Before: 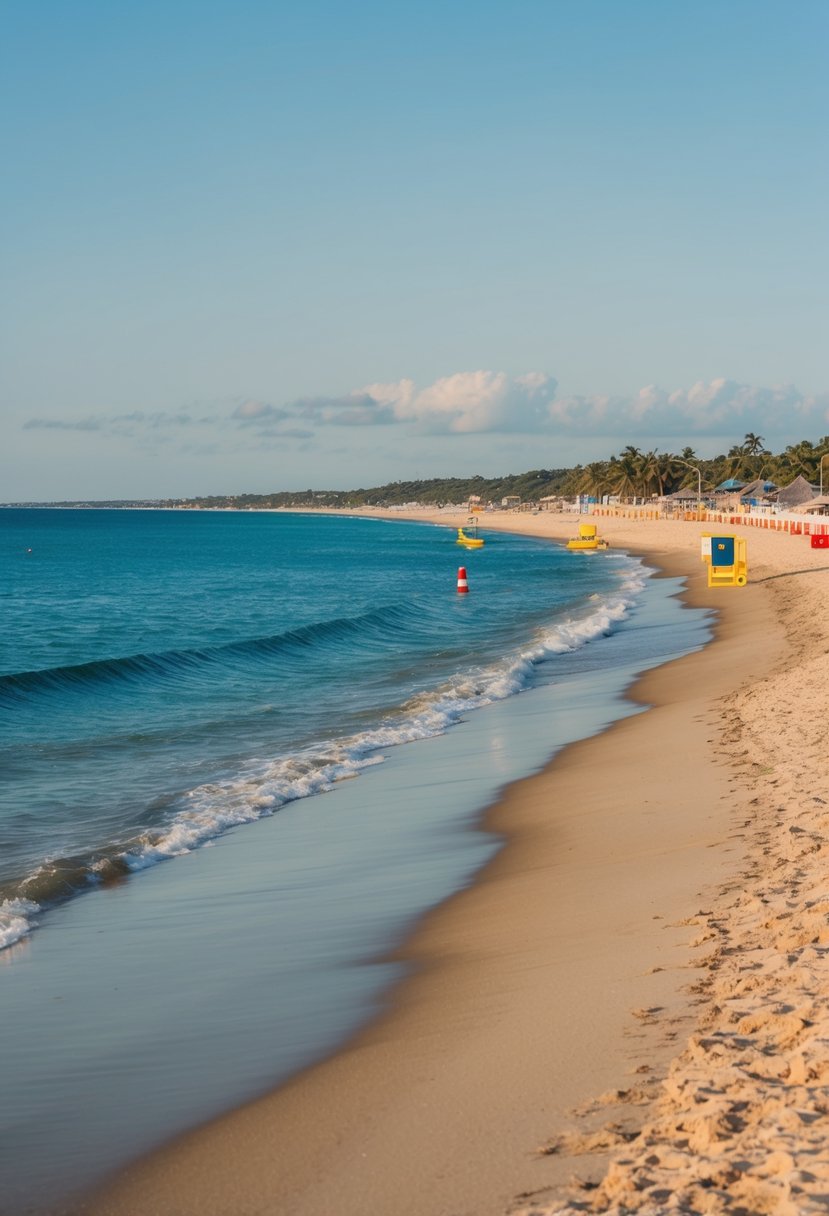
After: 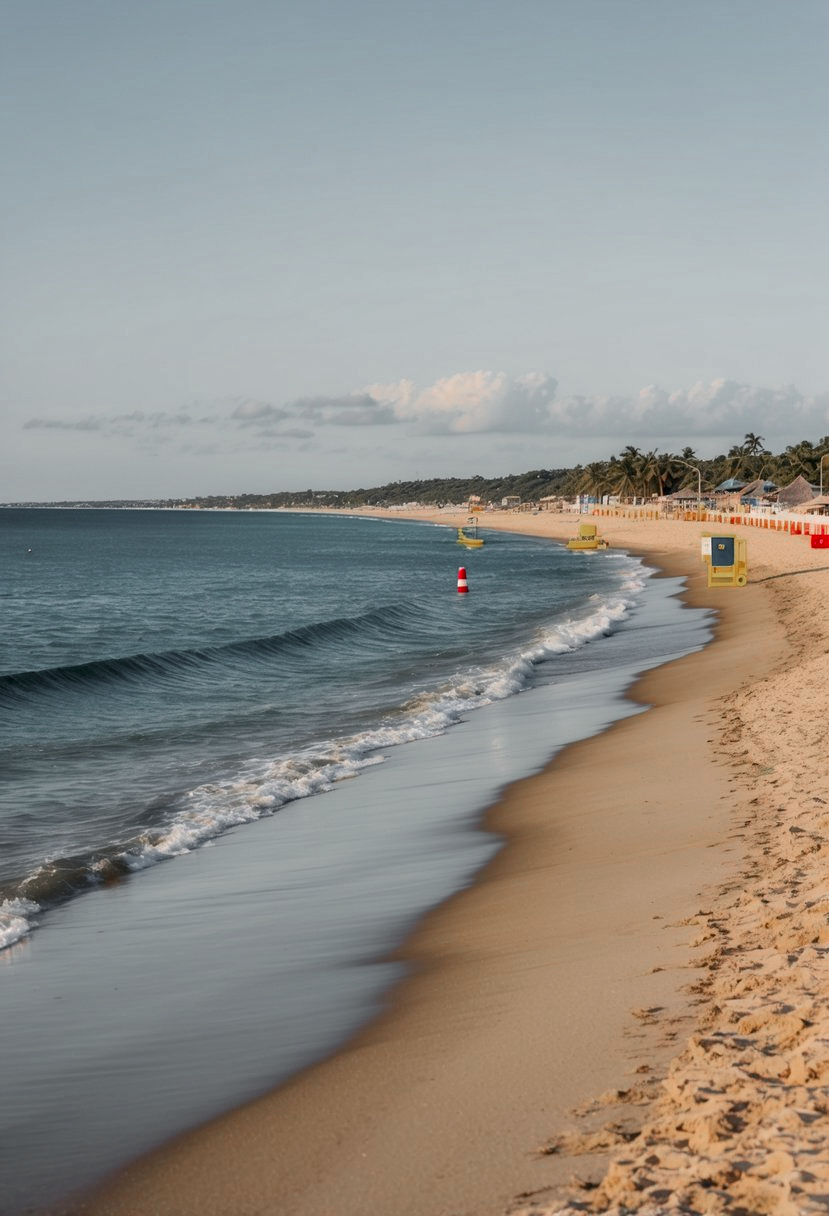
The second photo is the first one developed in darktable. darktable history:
exposure: black level correction 0.007, compensate exposure bias true, compensate highlight preservation false
contrast brightness saturation: contrast 0.111, saturation -0.156
color zones: curves: ch0 [(0, 0.48) (0.209, 0.398) (0.305, 0.332) (0.429, 0.493) (0.571, 0.5) (0.714, 0.5) (0.857, 0.5) (1, 0.48)]; ch1 [(0, 0.736) (0.143, 0.625) (0.225, 0.371) (0.429, 0.256) (0.571, 0.241) (0.714, 0.213) (0.857, 0.48) (1, 0.736)]; ch2 [(0, 0.448) (0.143, 0.498) (0.286, 0.5) (0.429, 0.5) (0.571, 0.5) (0.714, 0.5) (0.857, 0.5) (1, 0.448)]
local contrast: highlights 106%, shadows 99%, detail 119%, midtone range 0.2
